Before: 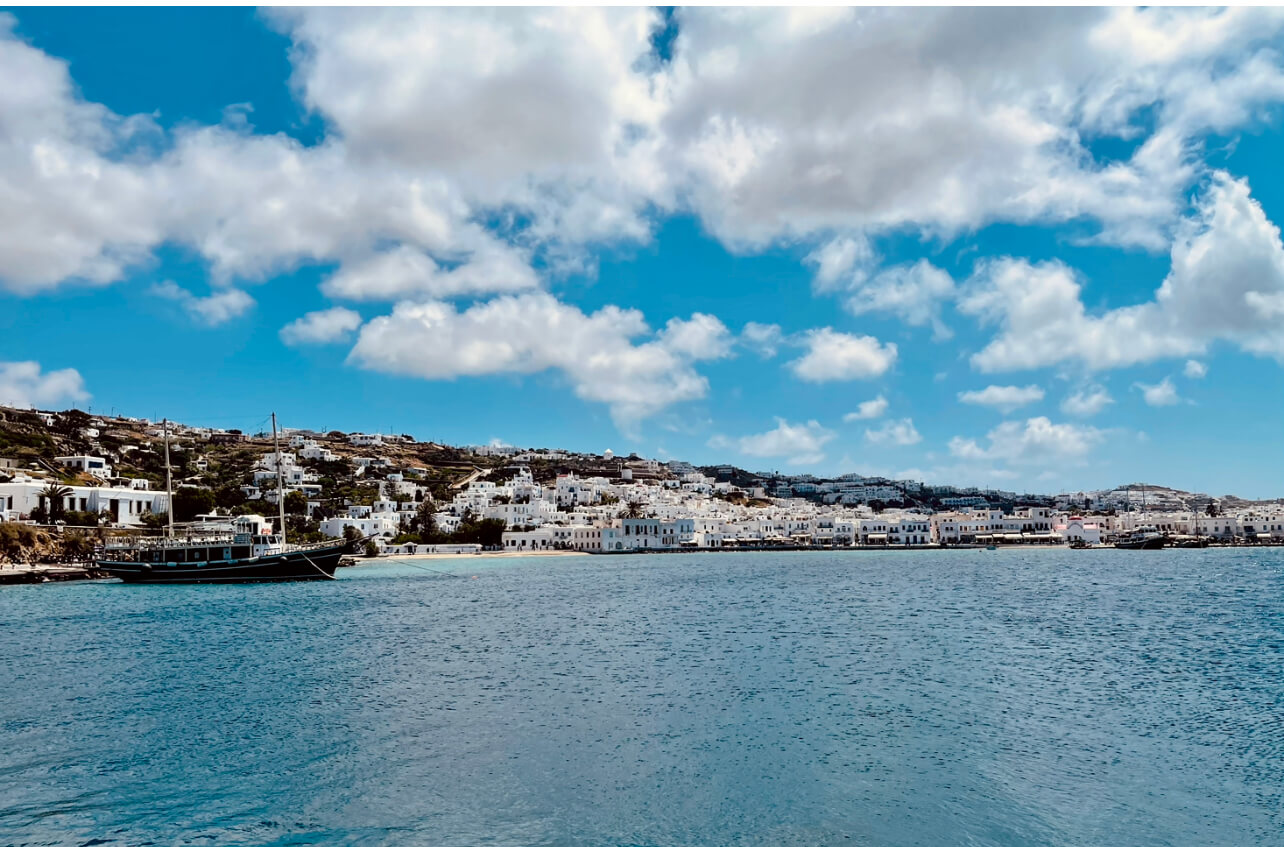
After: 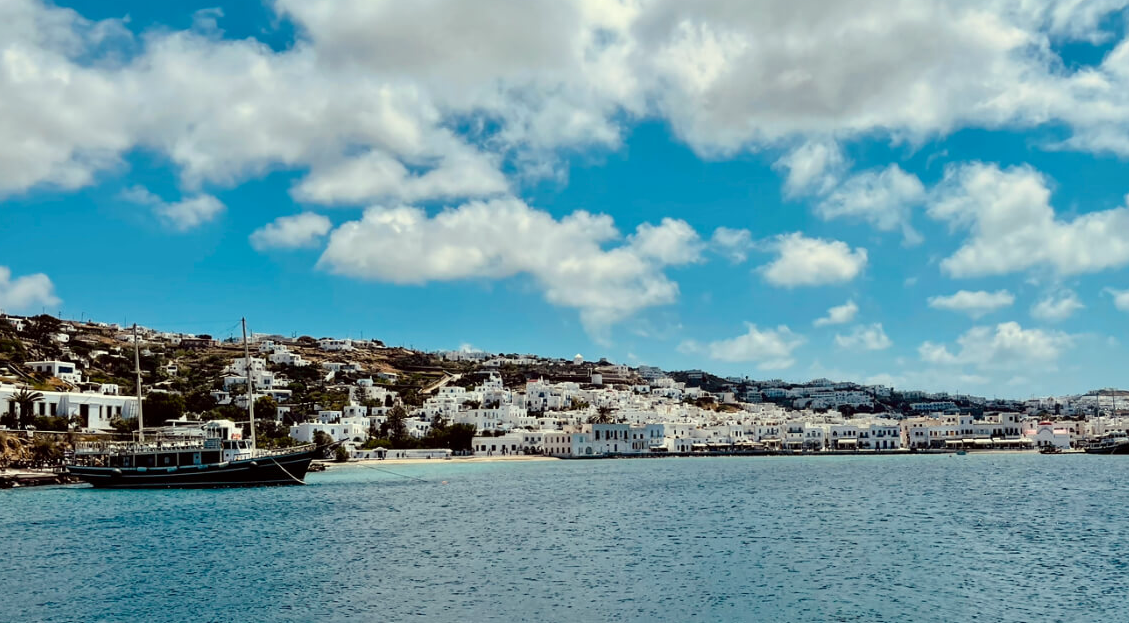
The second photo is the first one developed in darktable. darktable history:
crop and rotate: left 2.425%, top 11.305%, right 9.6%, bottom 15.08%
color correction: highlights a* -4.28, highlights b* 6.53
